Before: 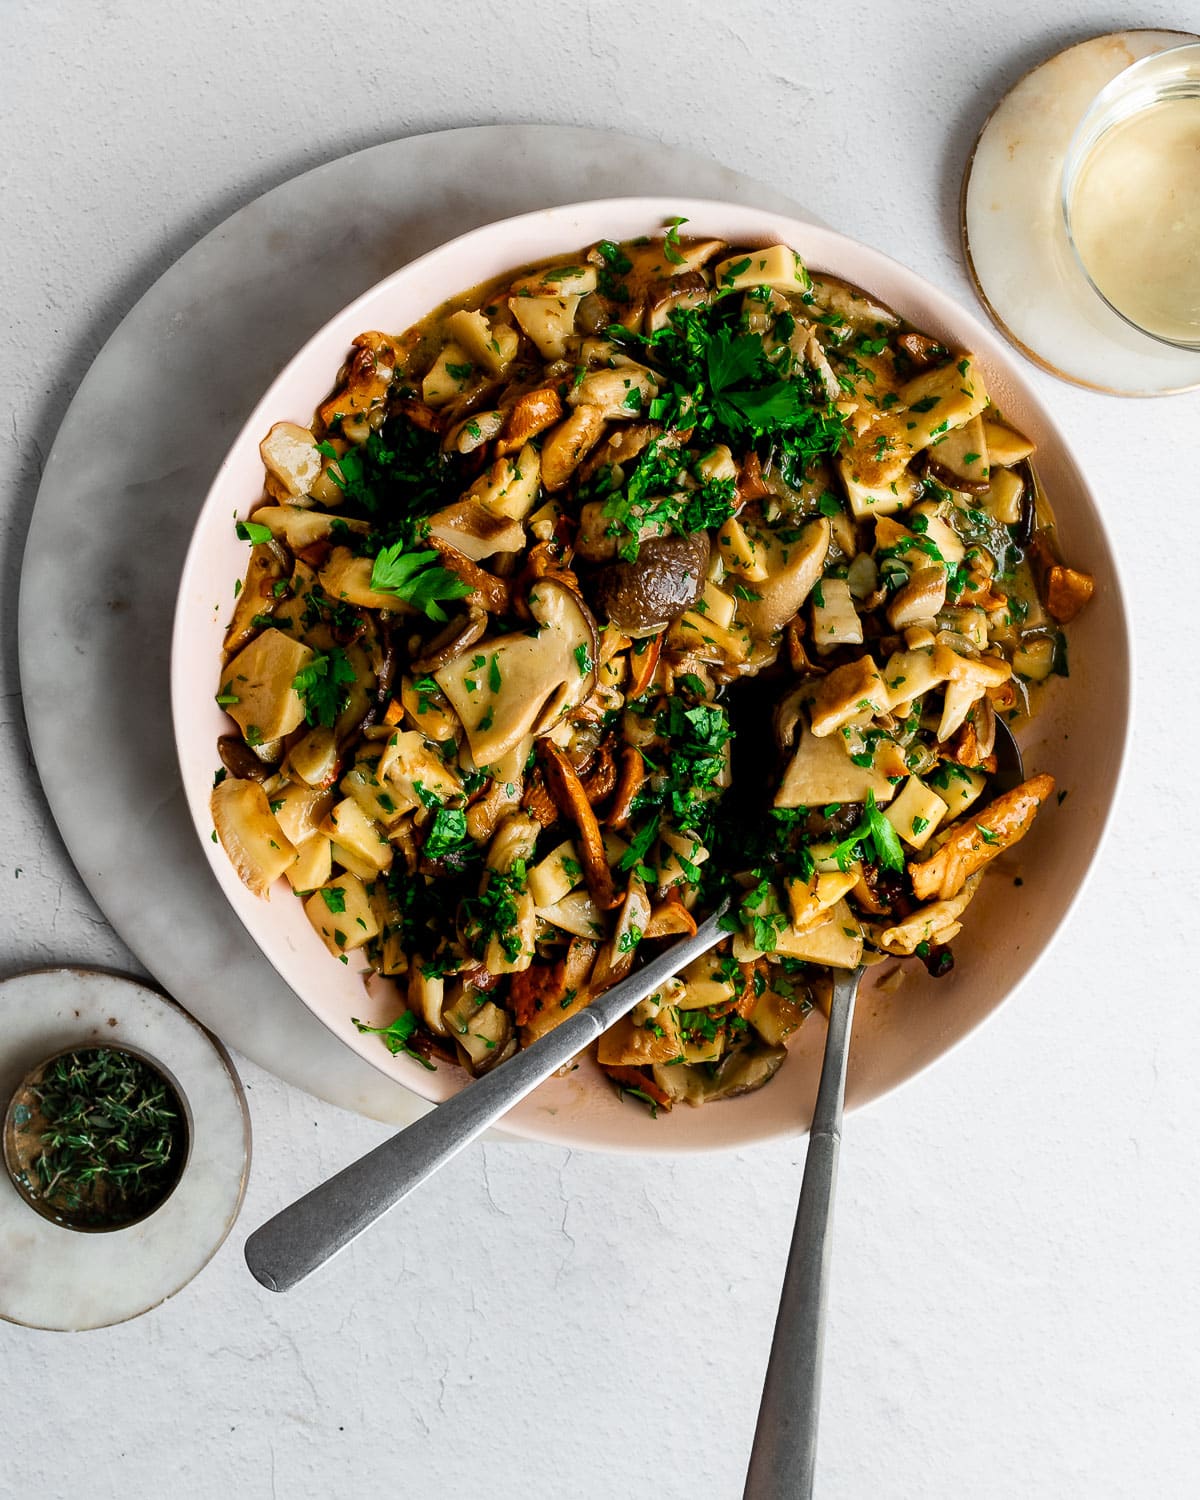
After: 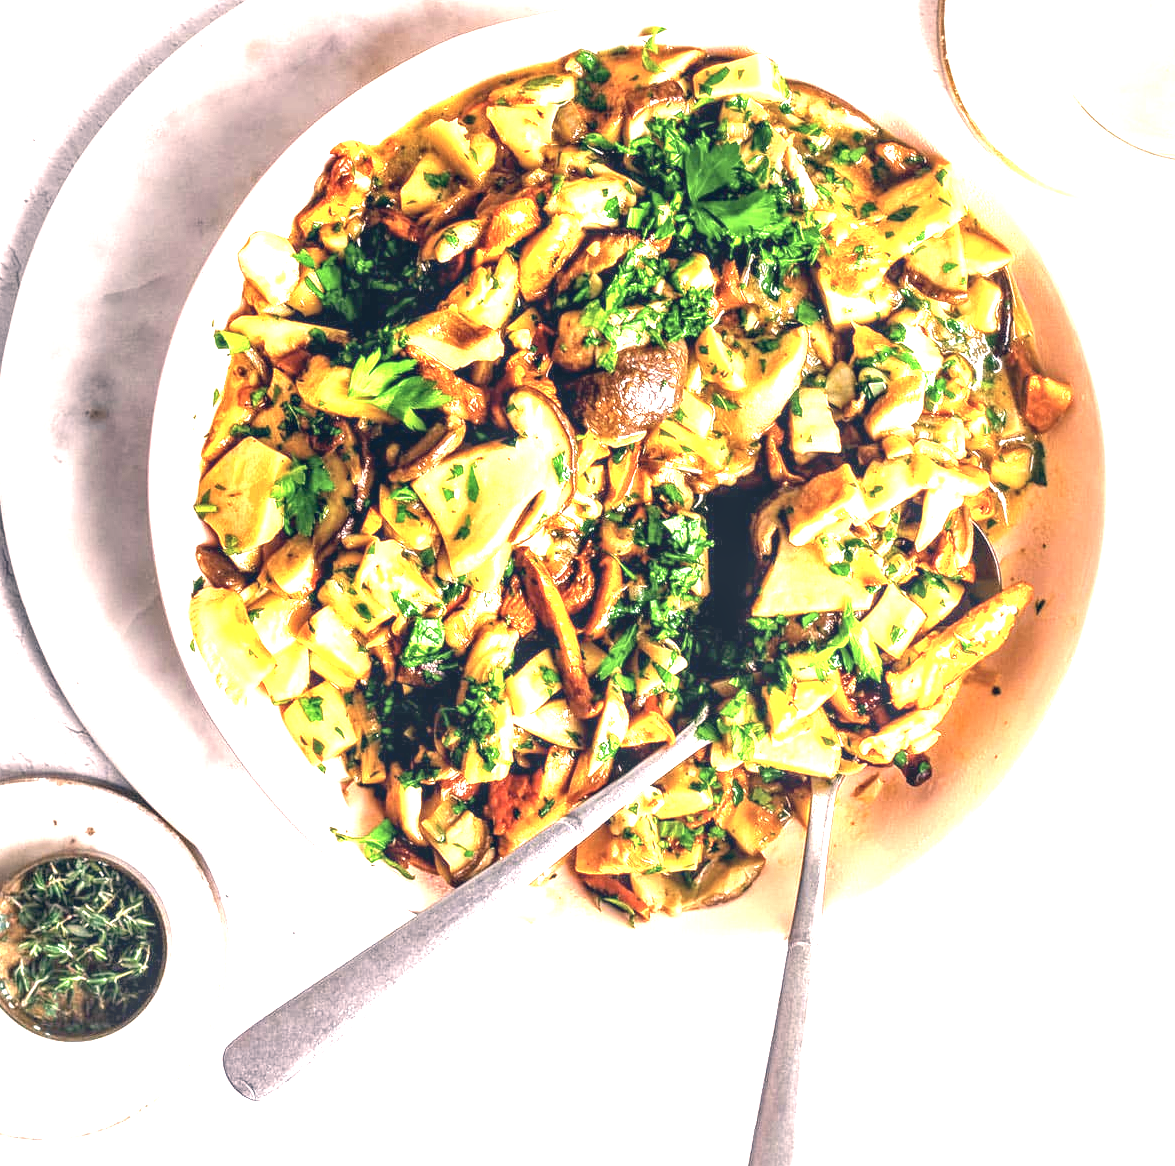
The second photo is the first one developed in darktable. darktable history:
crop and rotate: left 1.882%, top 12.861%, right 0.181%, bottom 9.391%
exposure: exposure 2.281 EV, compensate highlight preservation false
color correction: highlights a* 13.88, highlights b* 5.85, shadows a* -6.2, shadows b* -15.72, saturation 0.867
local contrast: on, module defaults
